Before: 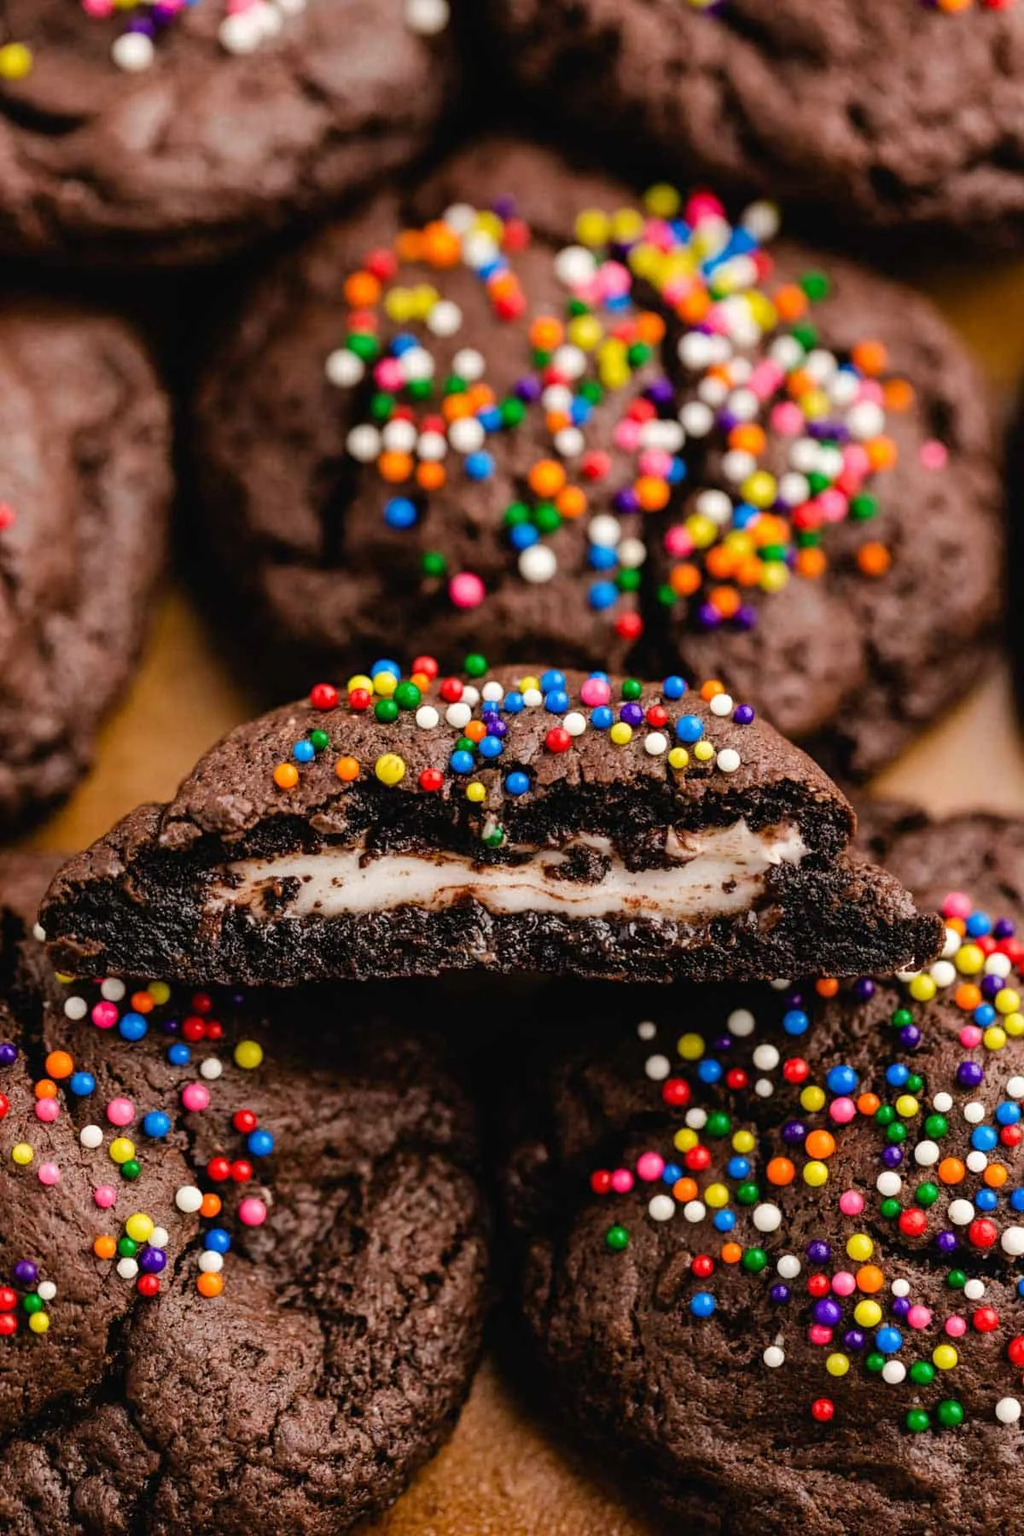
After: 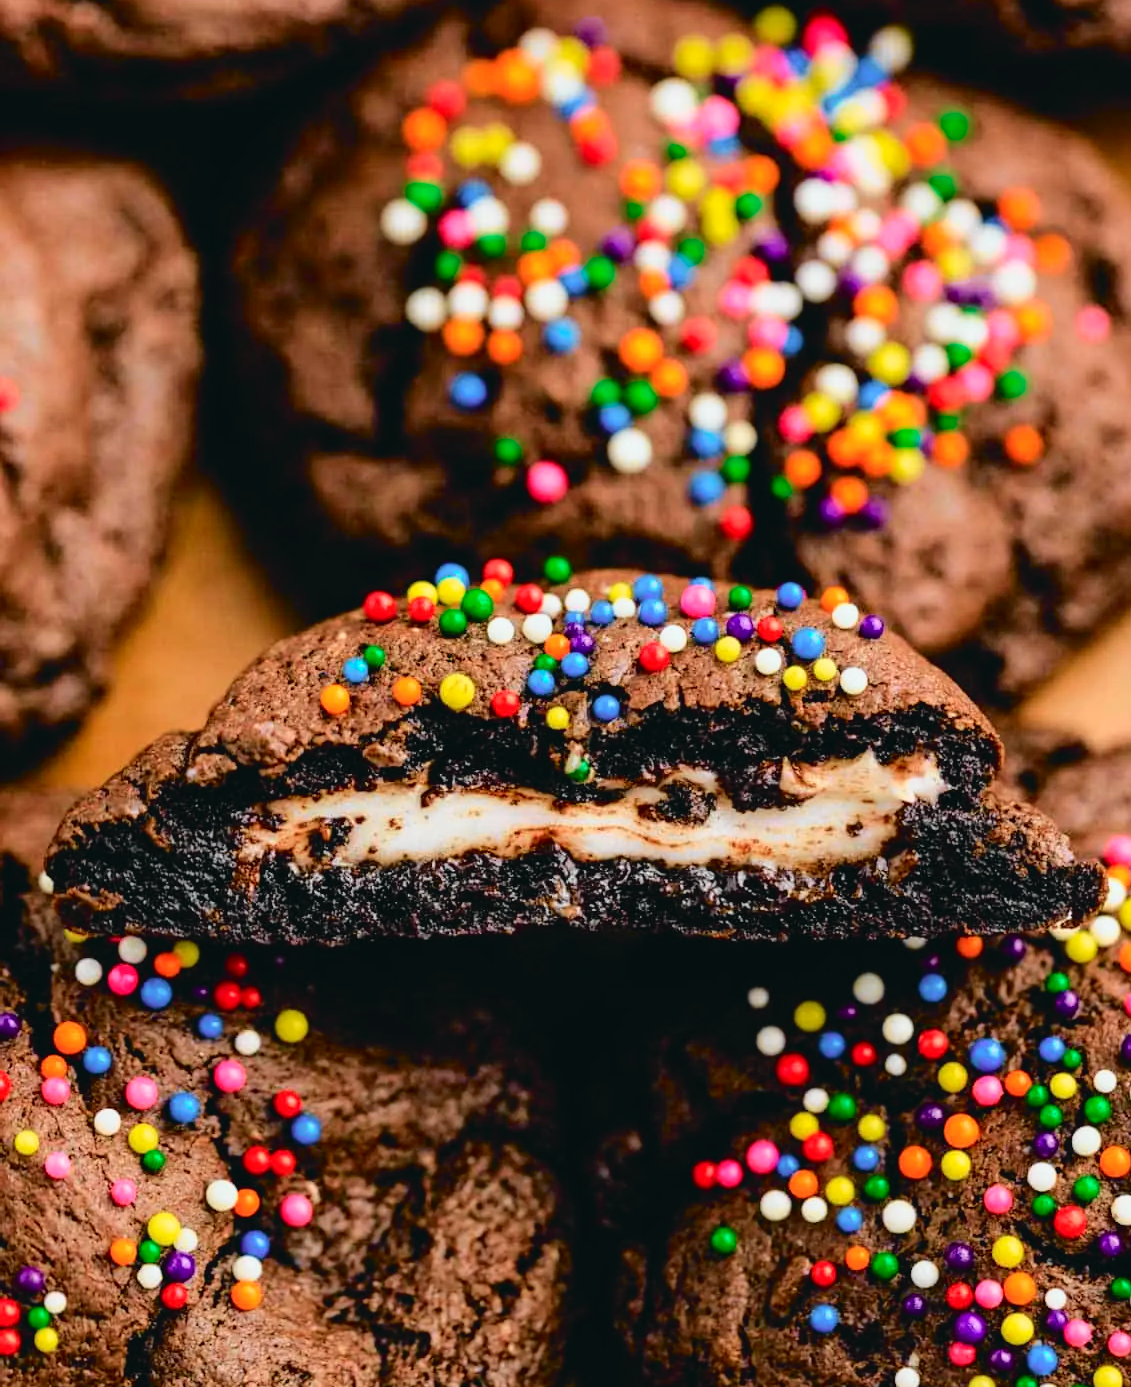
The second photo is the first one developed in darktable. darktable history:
tone curve: curves: ch0 [(0.001, 0.029) (0.084, 0.074) (0.162, 0.165) (0.304, 0.382) (0.466, 0.576) (0.654, 0.741) (0.848, 0.906) (0.984, 0.963)]; ch1 [(0, 0) (0.34, 0.235) (0.46, 0.46) (0.515, 0.502) (0.553, 0.567) (0.764, 0.815) (1, 1)]; ch2 [(0, 0) (0.44, 0.458) (0.479, 0.492) (0.524, 0.507) (0.547, 0.579) (0.673, 0.712) (1, 1)], color space Lab, independent channels, preserve colors none
crop and rotate: angle 0.03°, top 11.643%, right 5.651%, bottom 11.189%
